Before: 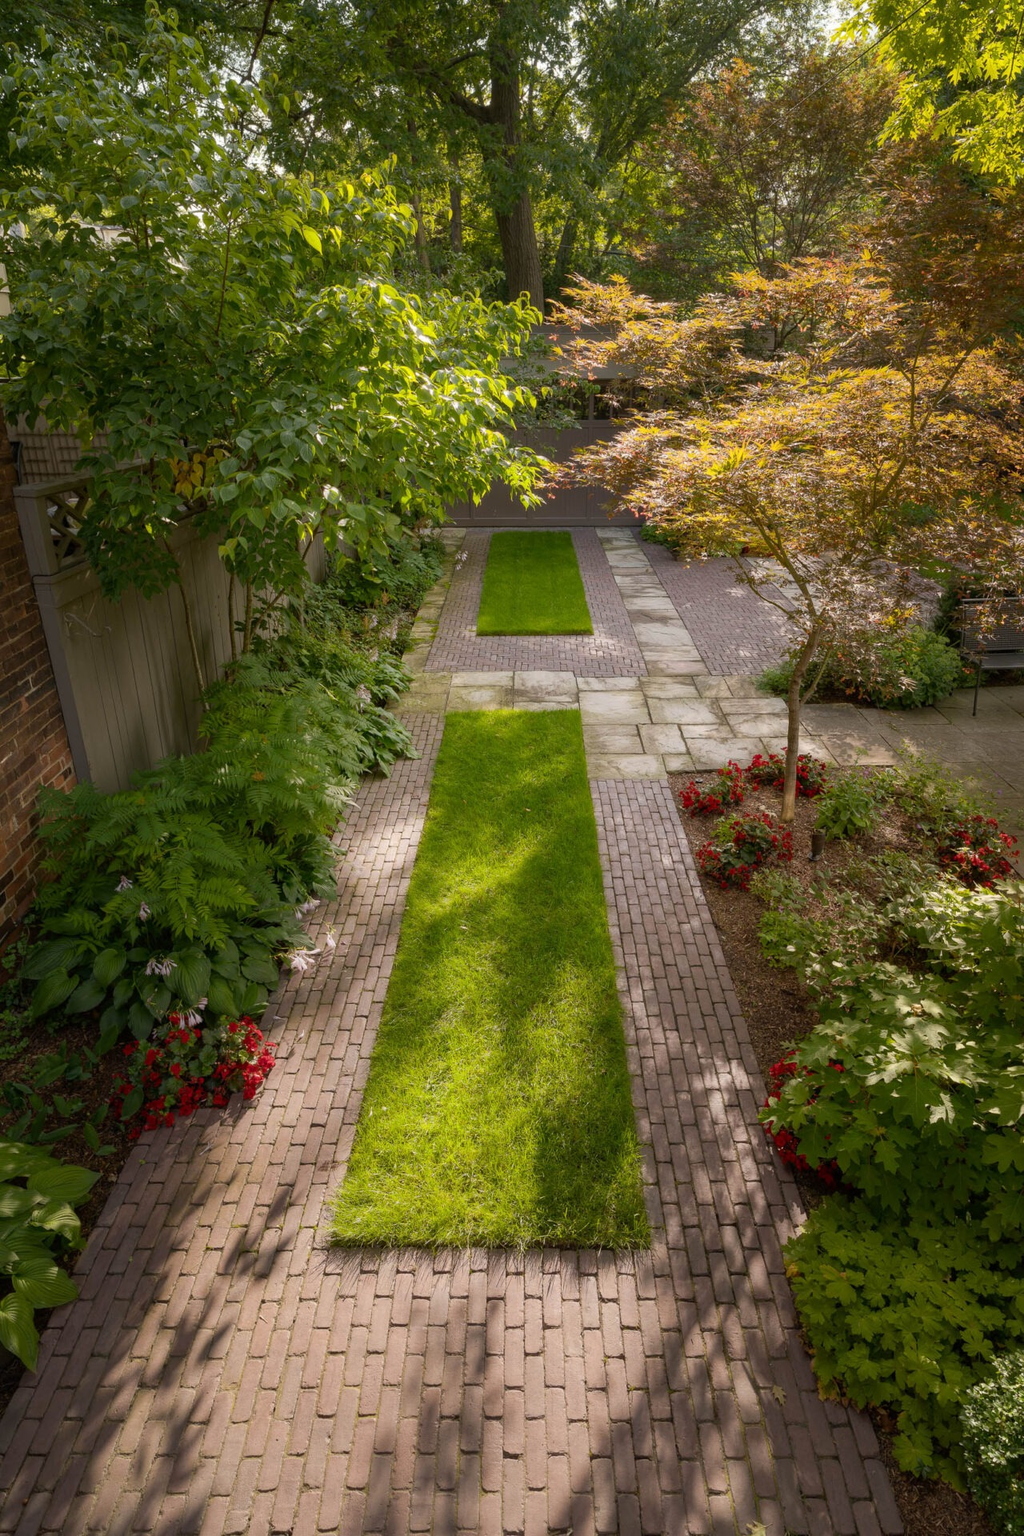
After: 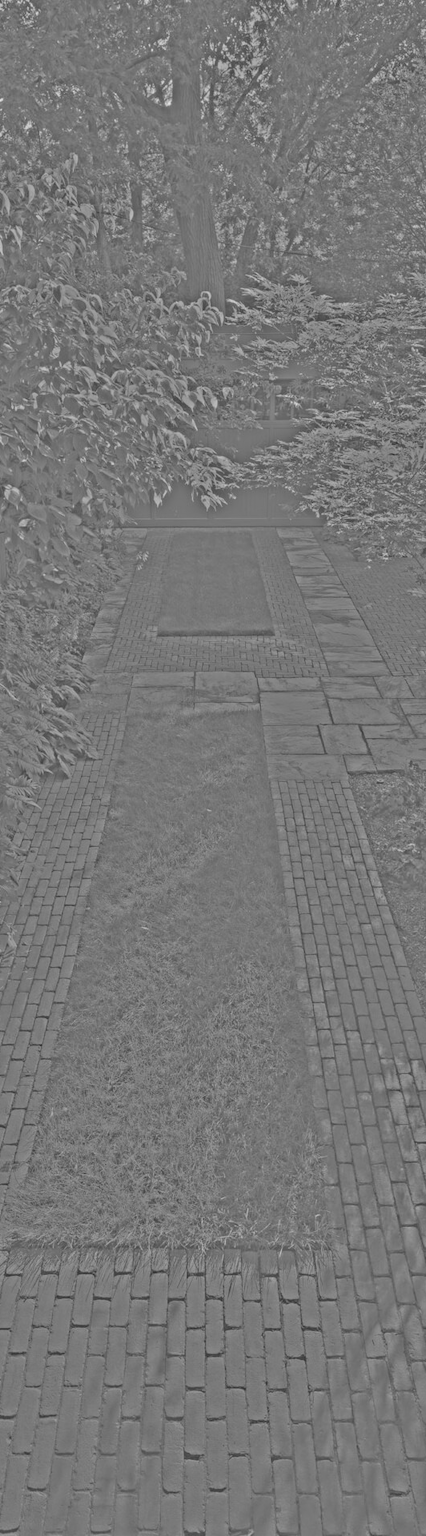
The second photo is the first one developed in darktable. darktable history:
crop: left 31.229%, right 27.105%
highpass: sharpness 25.84%, contrast boost 14.94%
exposure: exposure 0.15 EV, compensate highlight preservation false
